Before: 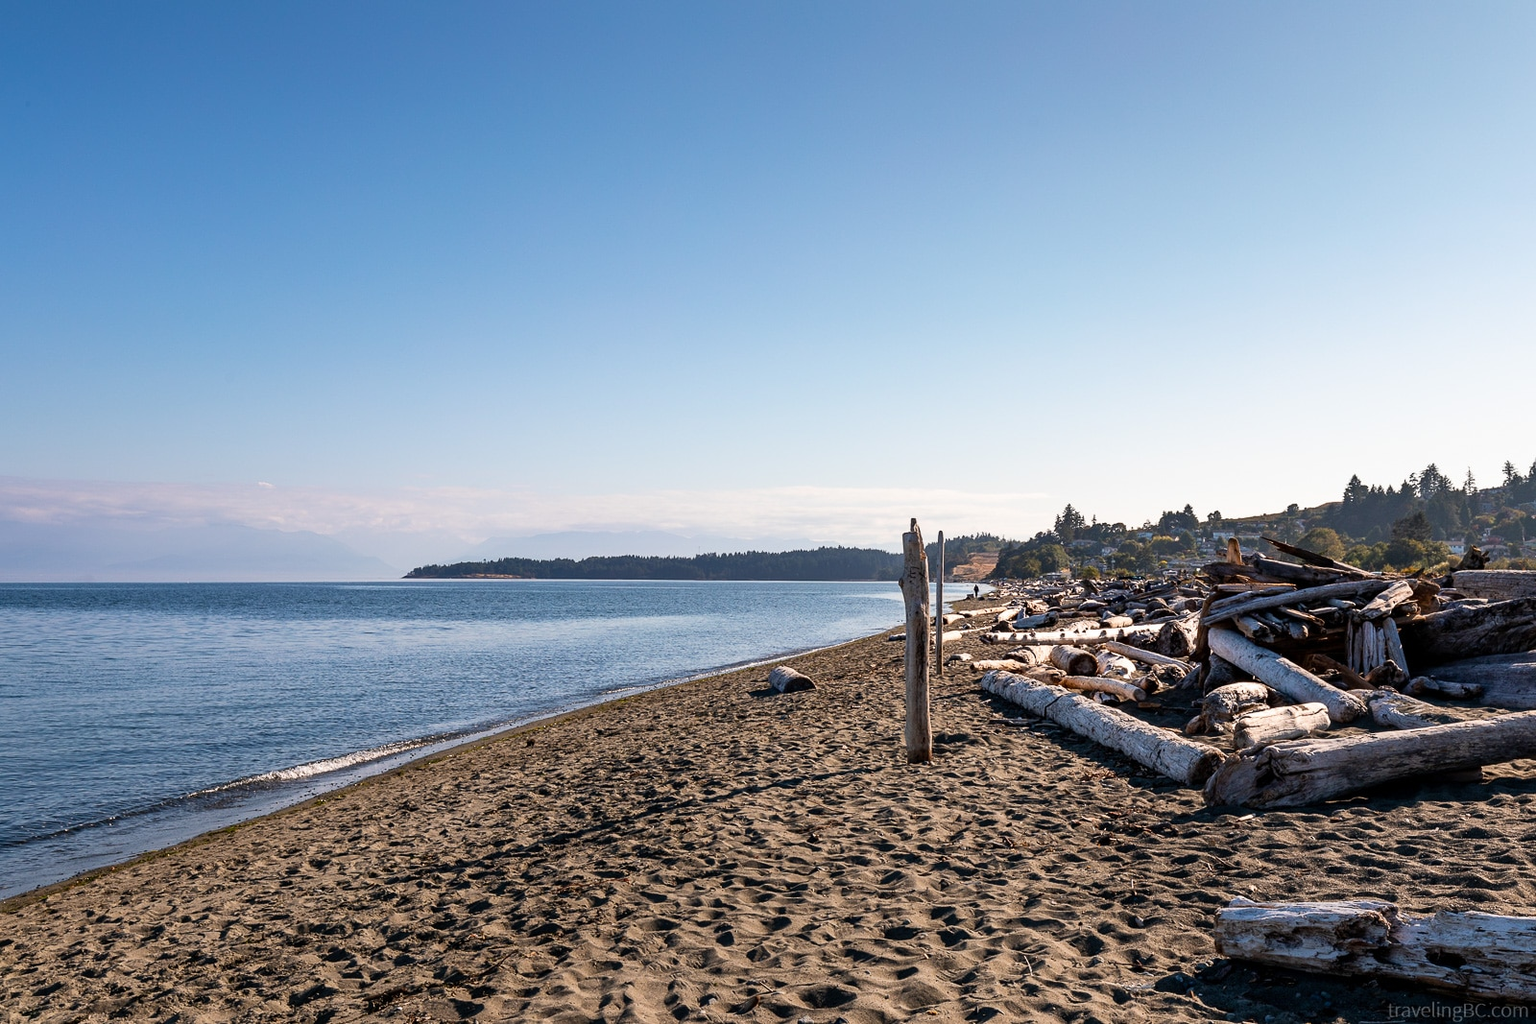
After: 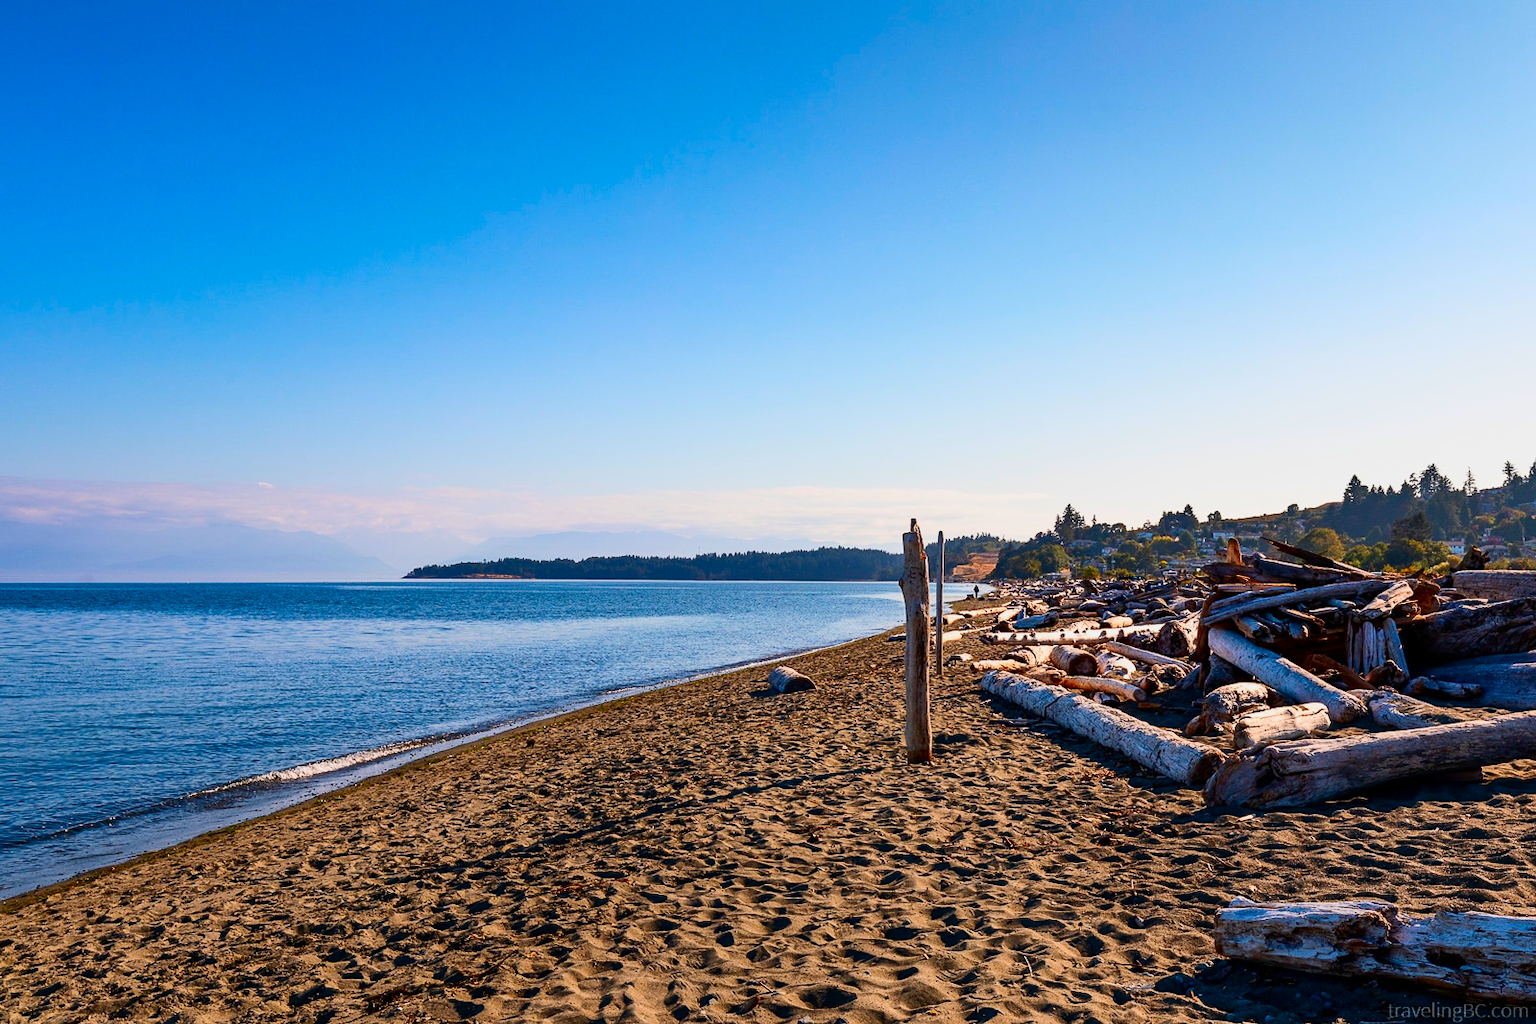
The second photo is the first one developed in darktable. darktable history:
tone equalizer: -8 EV 0.25 EV, -7 EV 0.417 EV, -6 EV 0.417 EV, -5 EV 0.25 EV, -3 EV -0.25 EV, -2 EV -0.417 EV, -1 EV -0.417 EV, +0 EV -0.25 EV, edges refinement/feathering 500, mask exposure compensation -1.57 EV, preserve details guided filter
contrast brightness saturation: contrast 0.26, brightness 0.02, saturation 0.87
